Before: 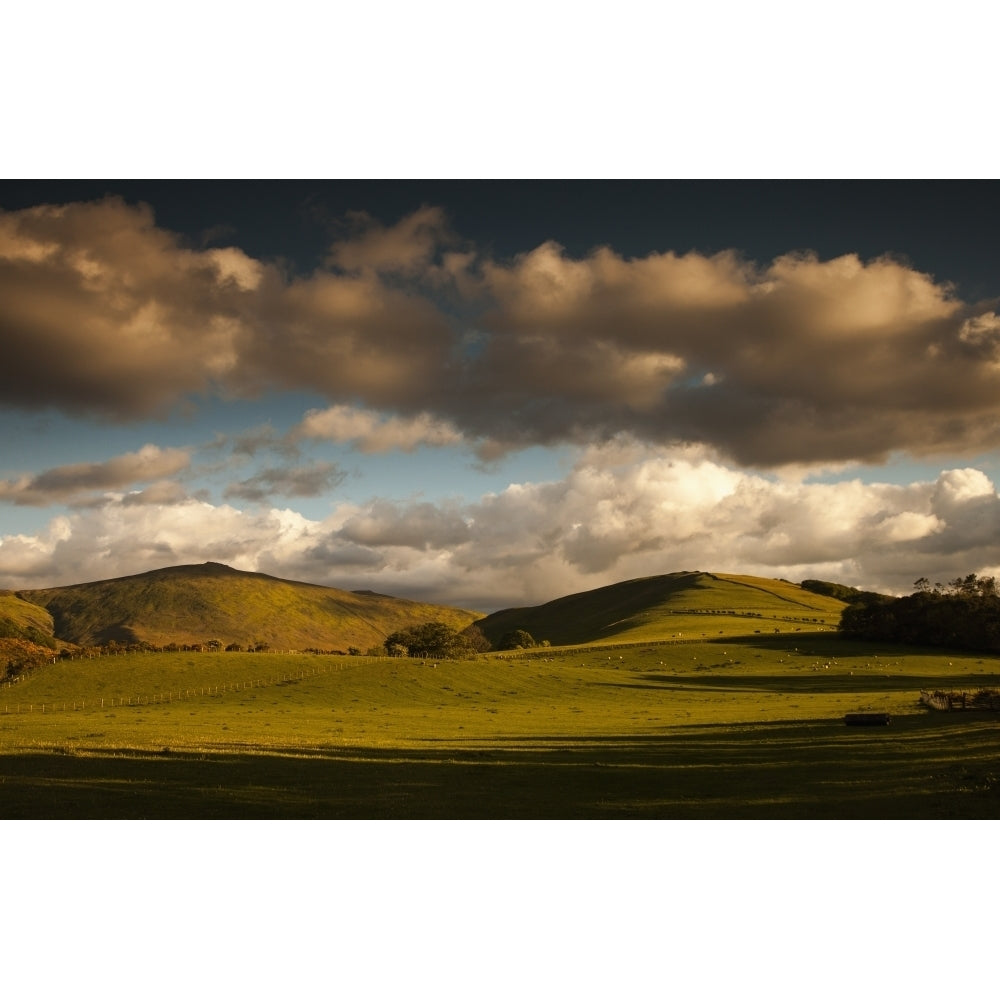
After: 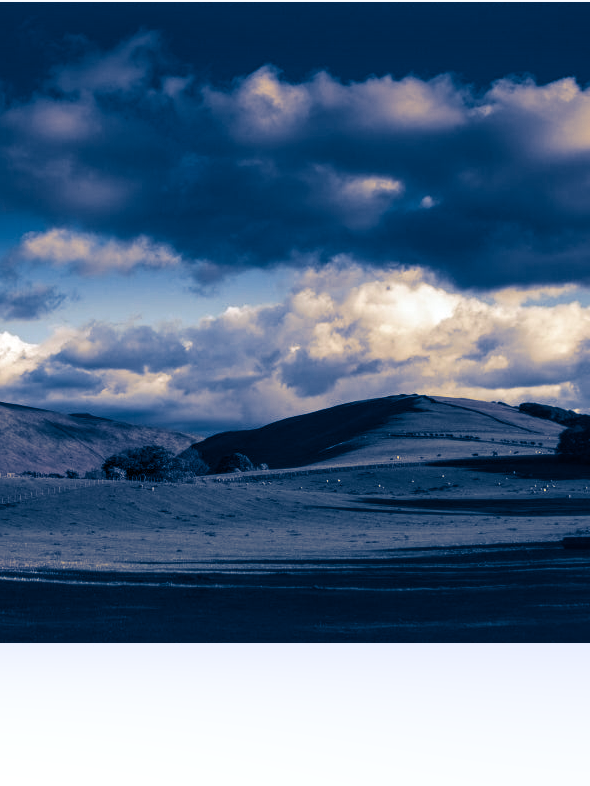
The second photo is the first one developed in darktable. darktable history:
color balance rgb: linear chroma grading › global chroma -0.67%, saturation formula JzAzBz (2021)
split-toning: shadows › hue 226.8°, shadows › saturation 1, highlights › saturation 0, balance -61.41
local contrast: on, module defaults
white balance: red 0.967, blue 1.119, emerald 0.756
crop and rotate: left 28.256%, top 17.734%, right 12.656%, bottom 3.573%
